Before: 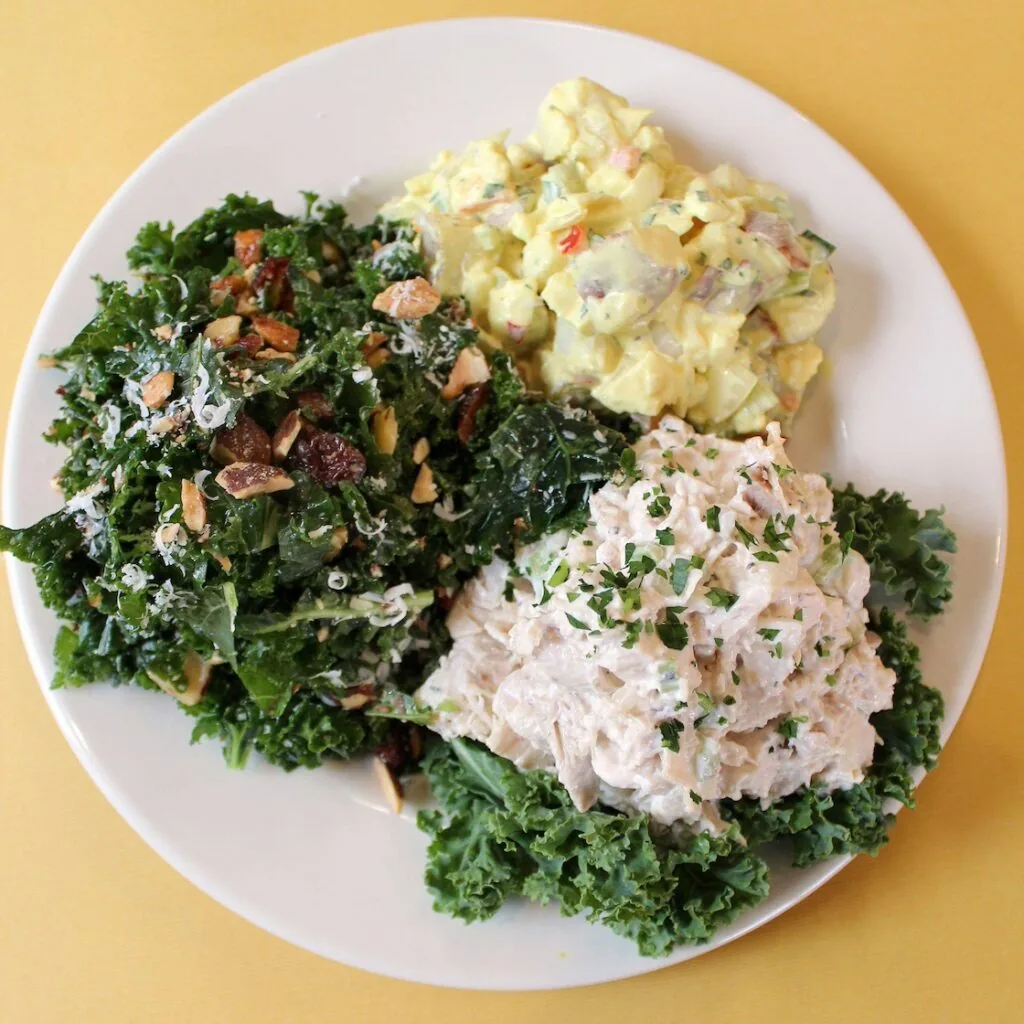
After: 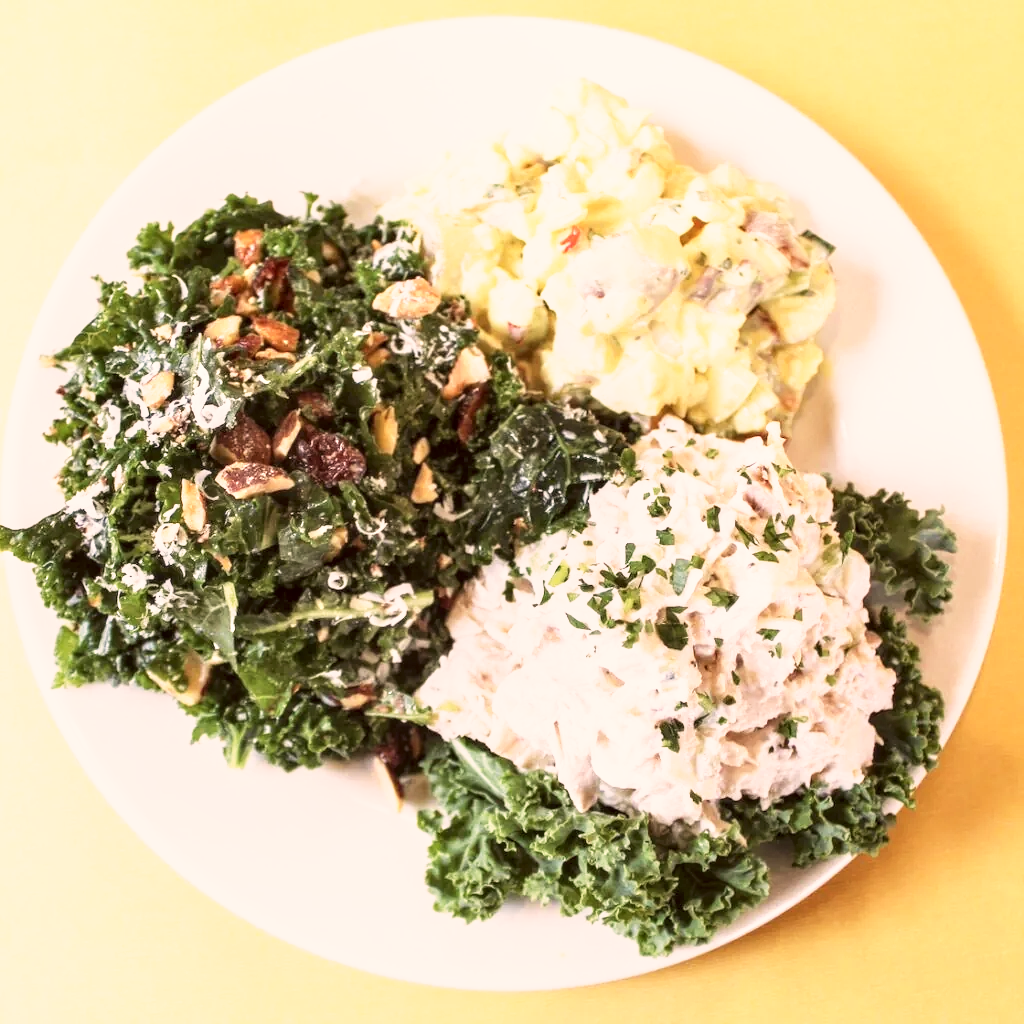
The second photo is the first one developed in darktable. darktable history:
base curve: curves: ch0 [(0, 0) (0.495, 0.917) (1, 1)], preserve colors none
local contrast: on, module defaults
color correction: highlights a* 10.24, highlights b* 9.68, shadows a* 8.64, shadows b* 7.79, saturation 0.775
